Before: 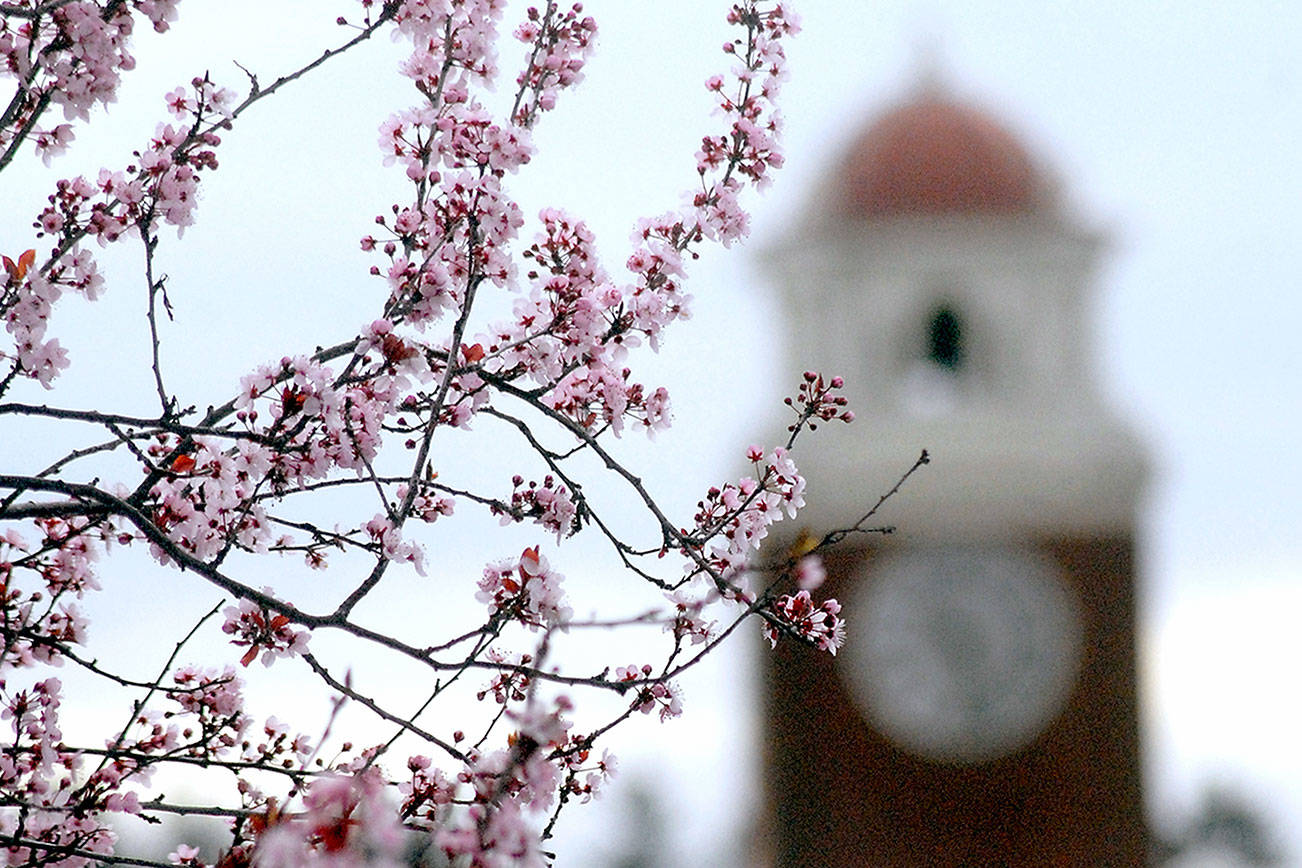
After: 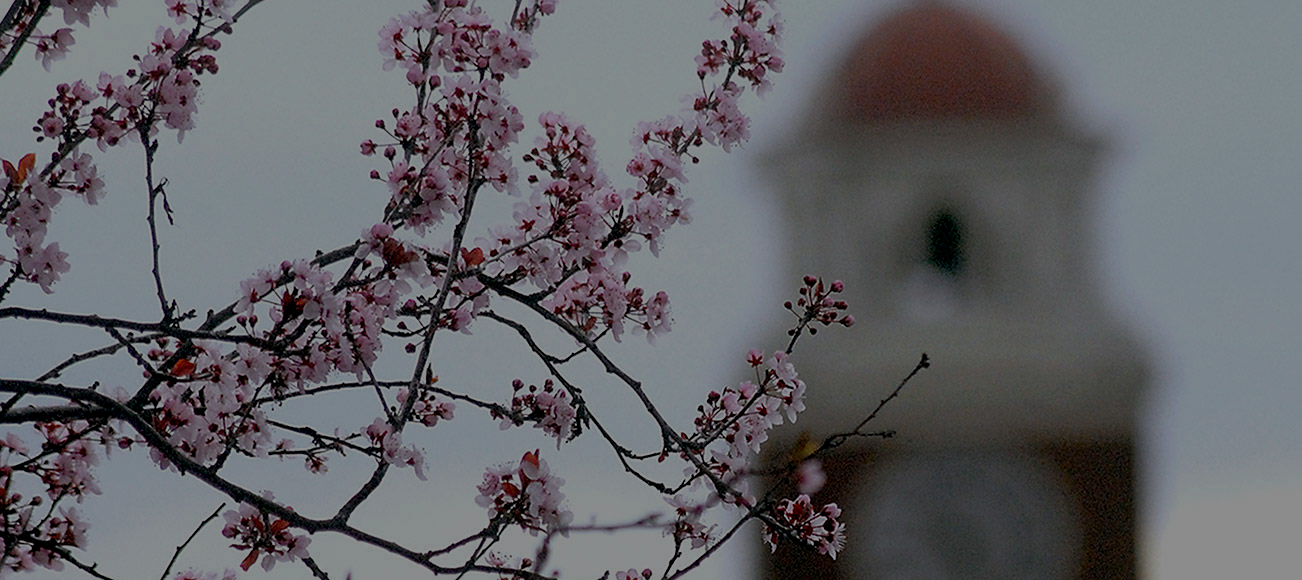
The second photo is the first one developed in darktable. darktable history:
sharpen: amount 0.201
crop: top 11.135%, bottom 22.018%
exposure: exposure -1.929 EV, compensate highlight preservation false
haze removal: compatibility mode true, adaptive false
